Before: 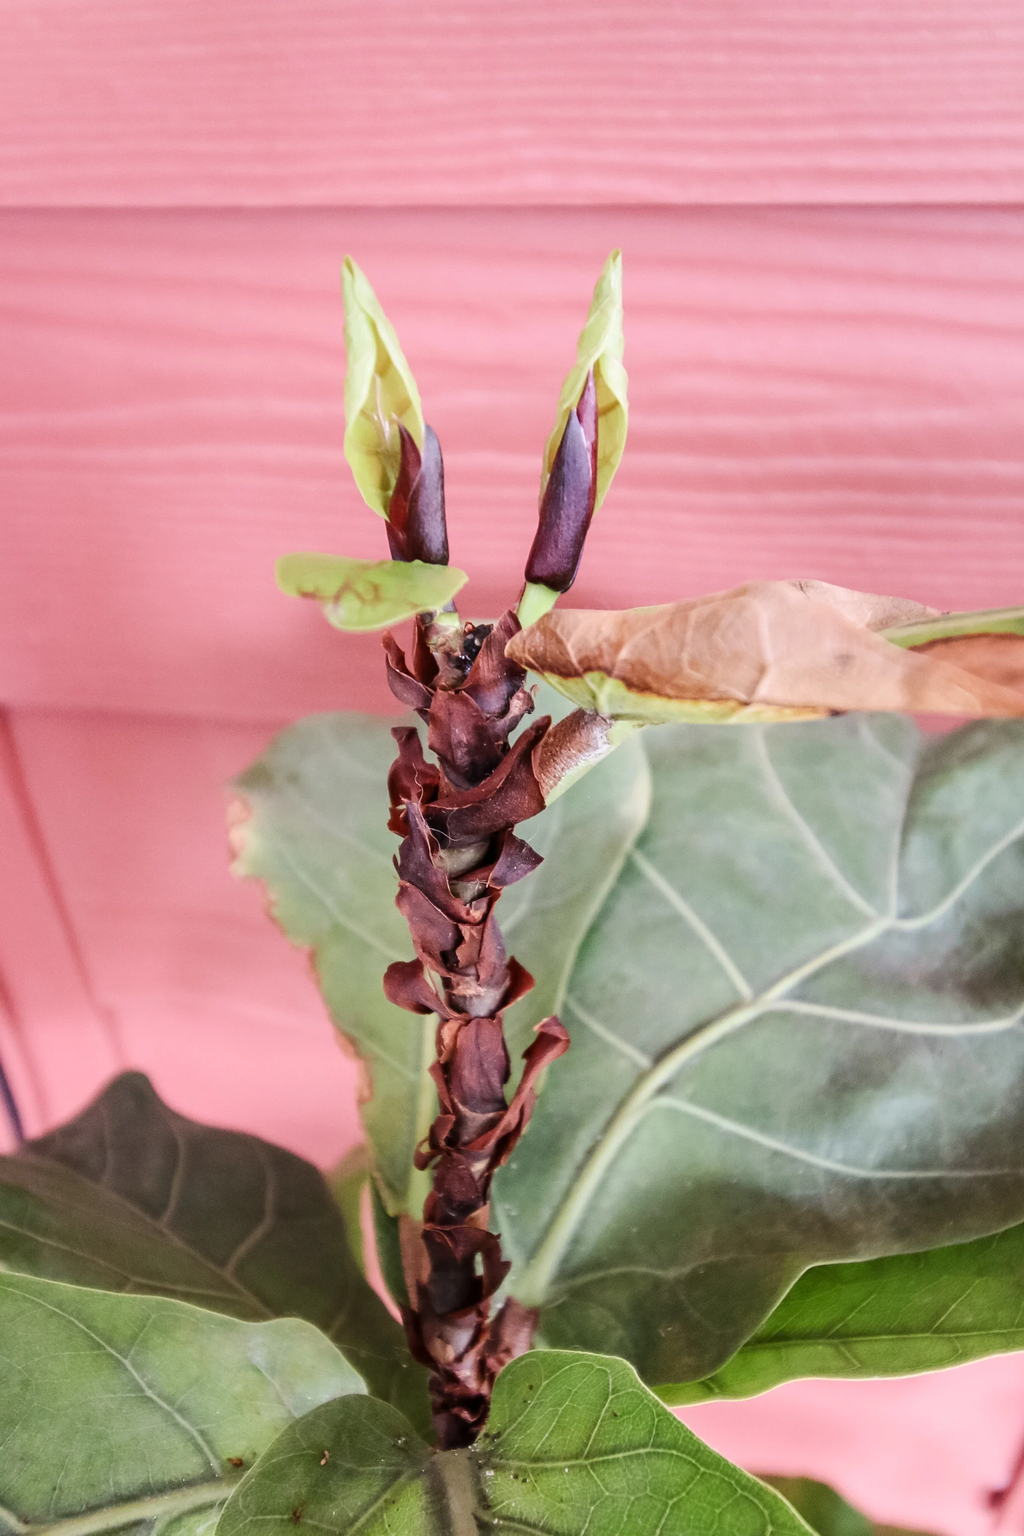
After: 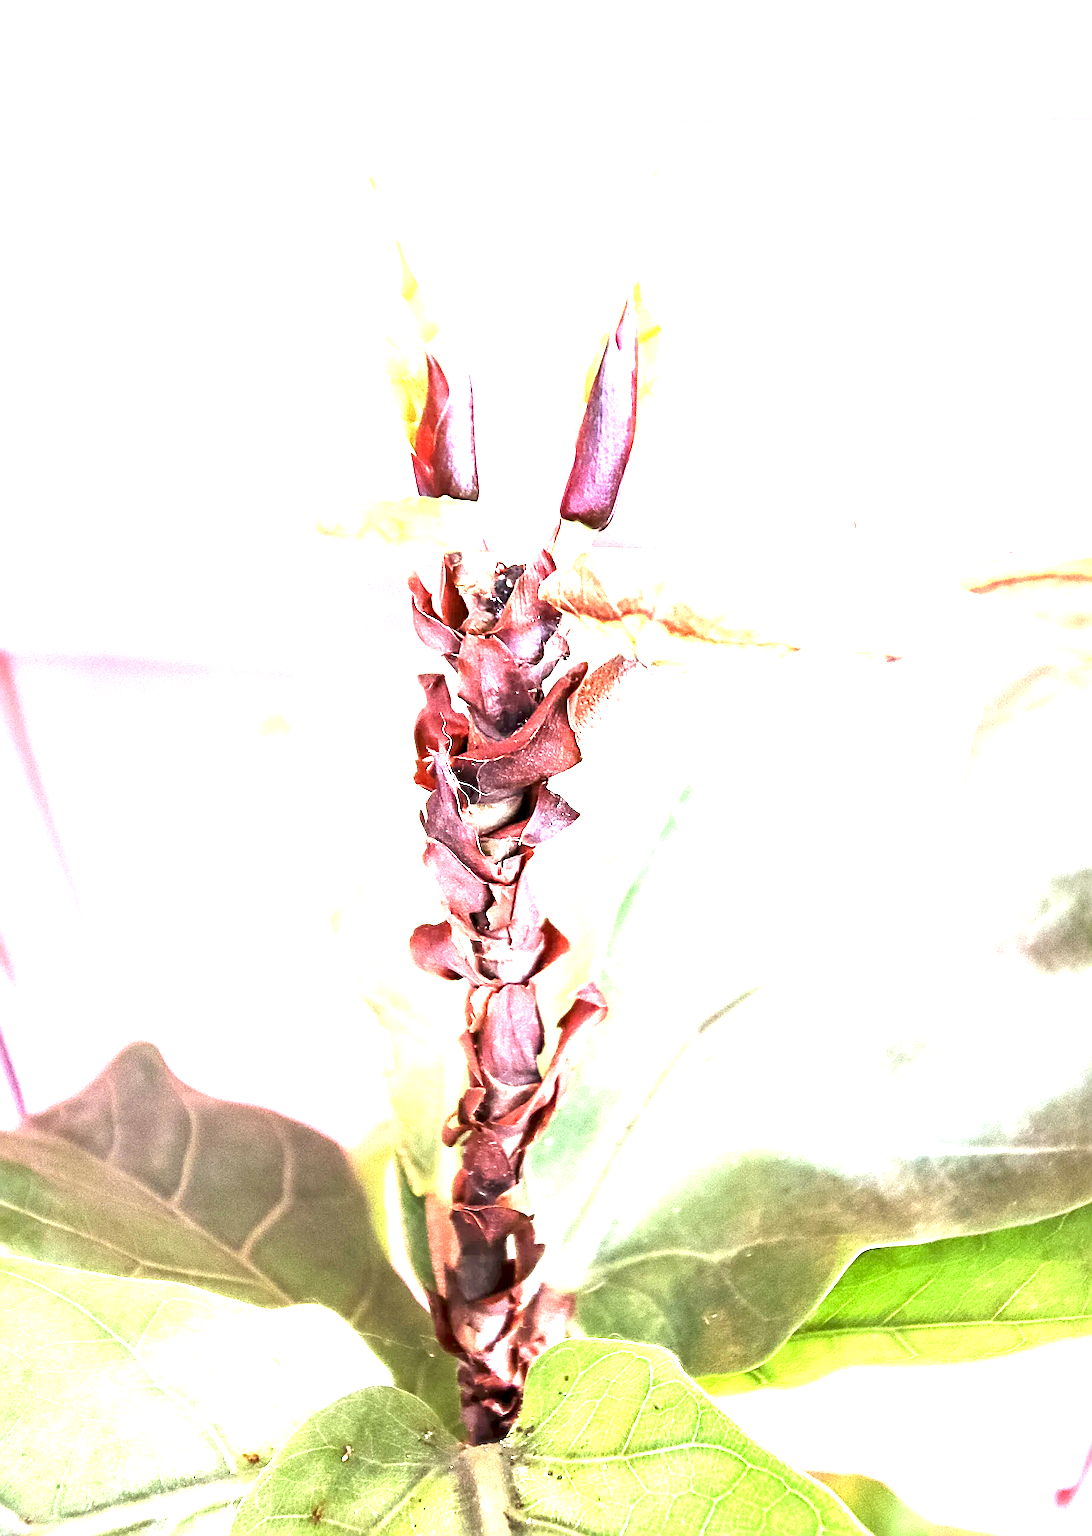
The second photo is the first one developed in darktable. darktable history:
crop and rotate: top 6.25%
sharpen: radius 2.584, amount 0.688
exposure: black level correction 0.001, exposure 2.607 EV, compensate exposure bias true, compensate highlight preservation false
